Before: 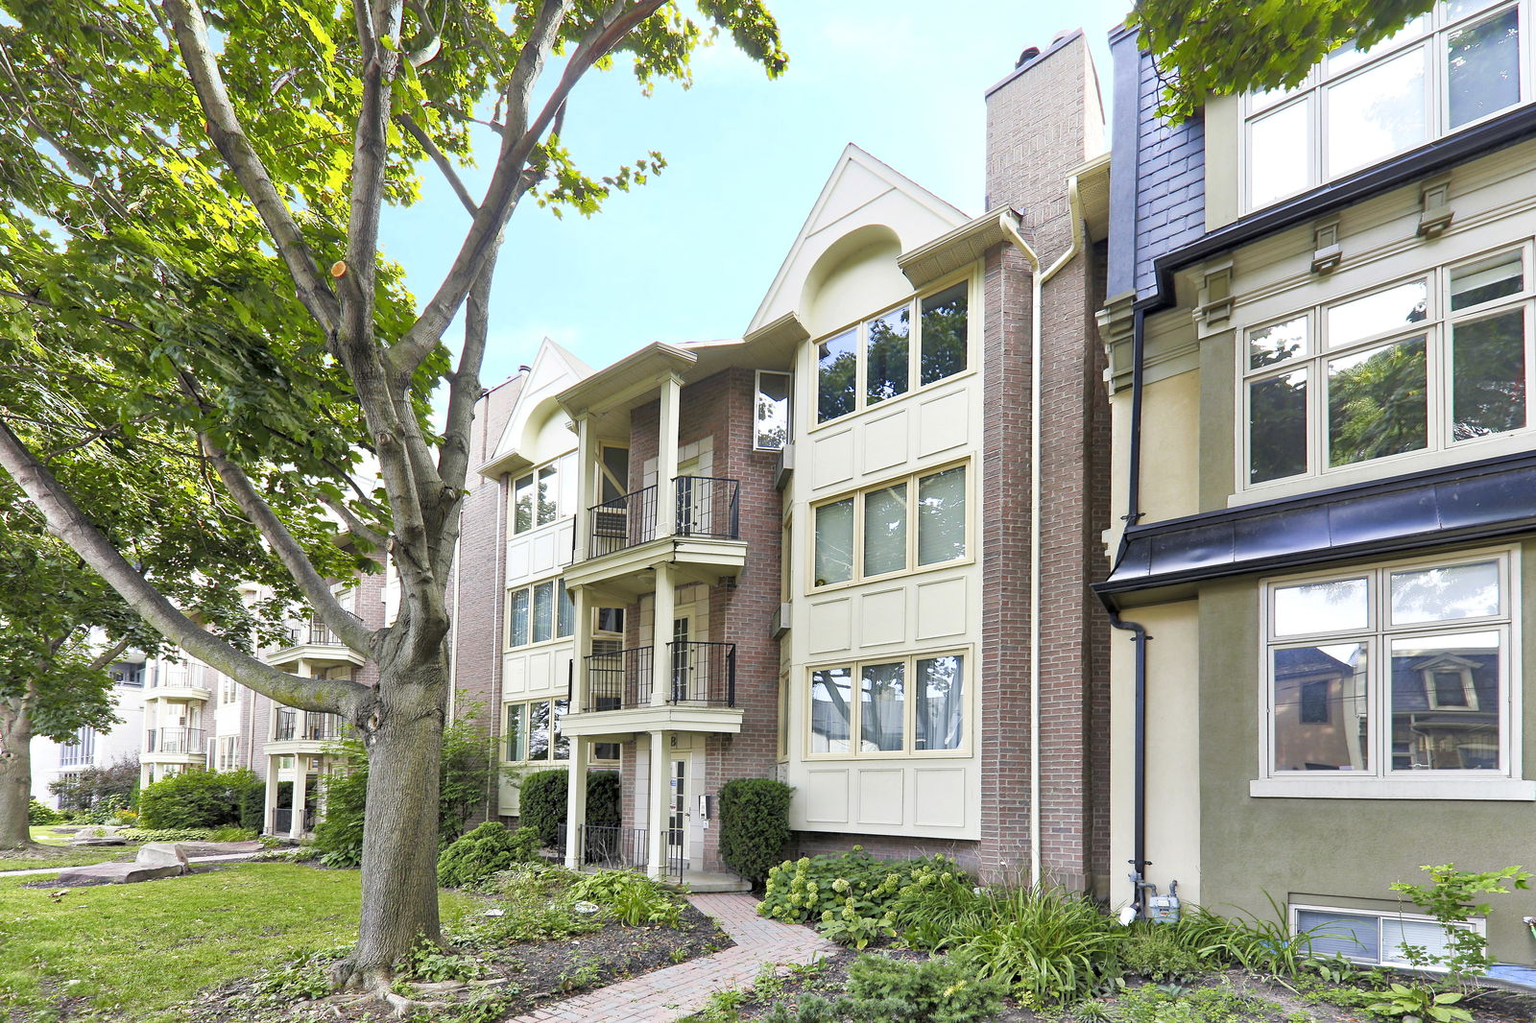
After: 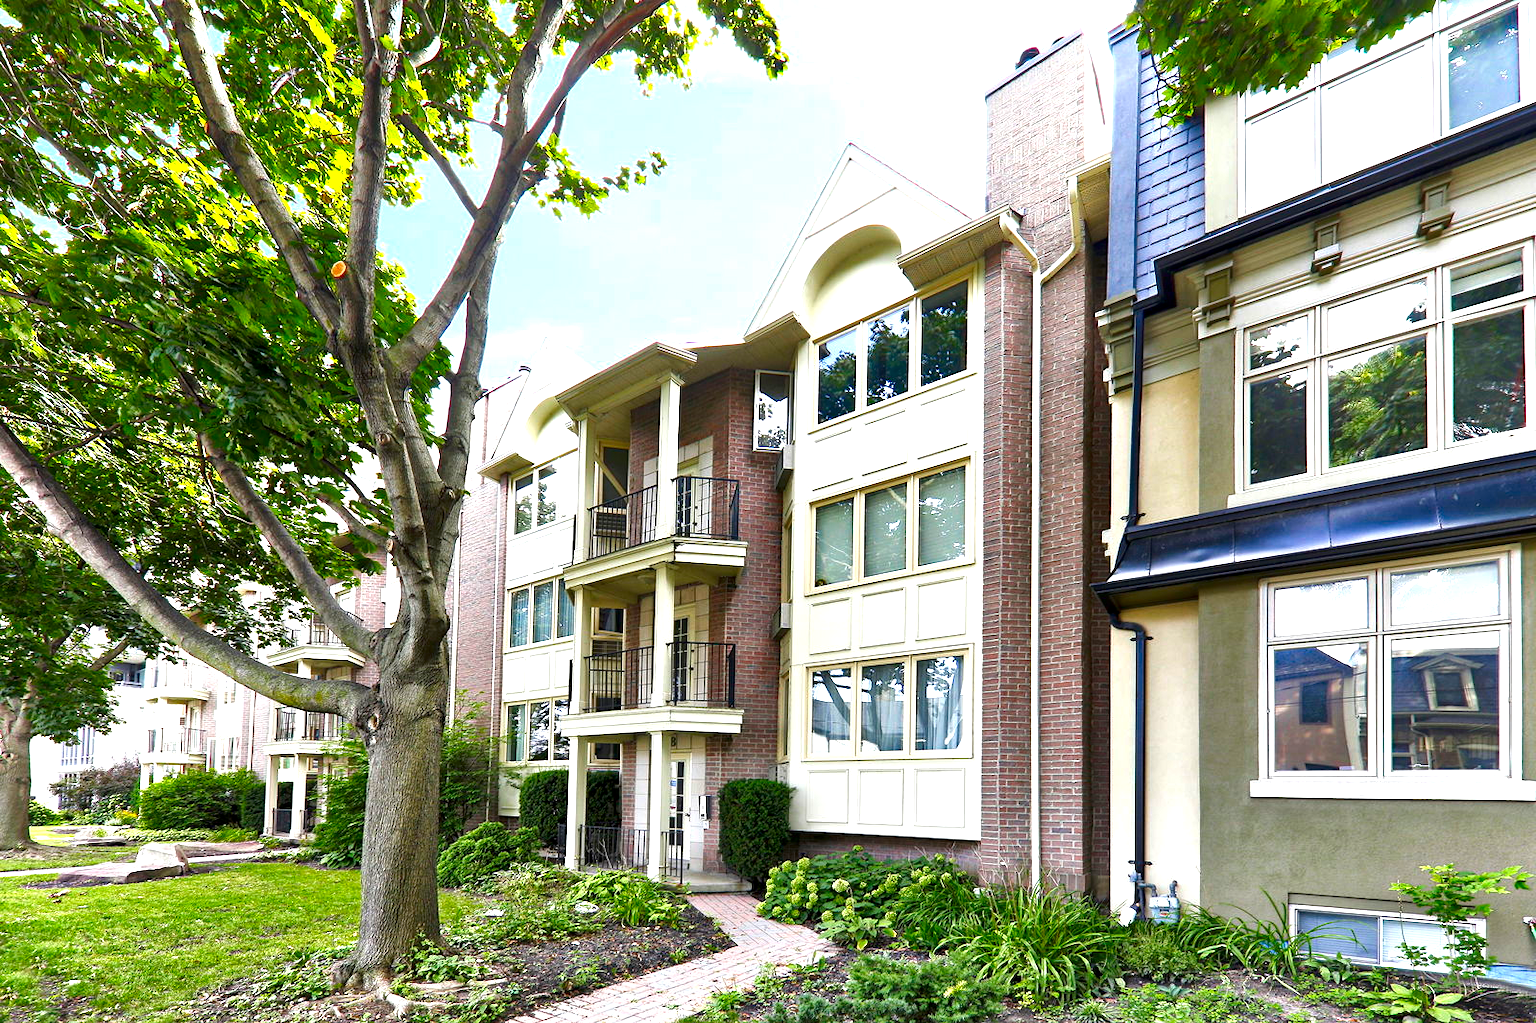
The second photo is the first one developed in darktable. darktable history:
exposure: exposure 0.6 EV, compensate highlight preservation false
tone equalizer: on, module defaults
contrast brightness saturation: brightness -0.25, saturation 0.2
